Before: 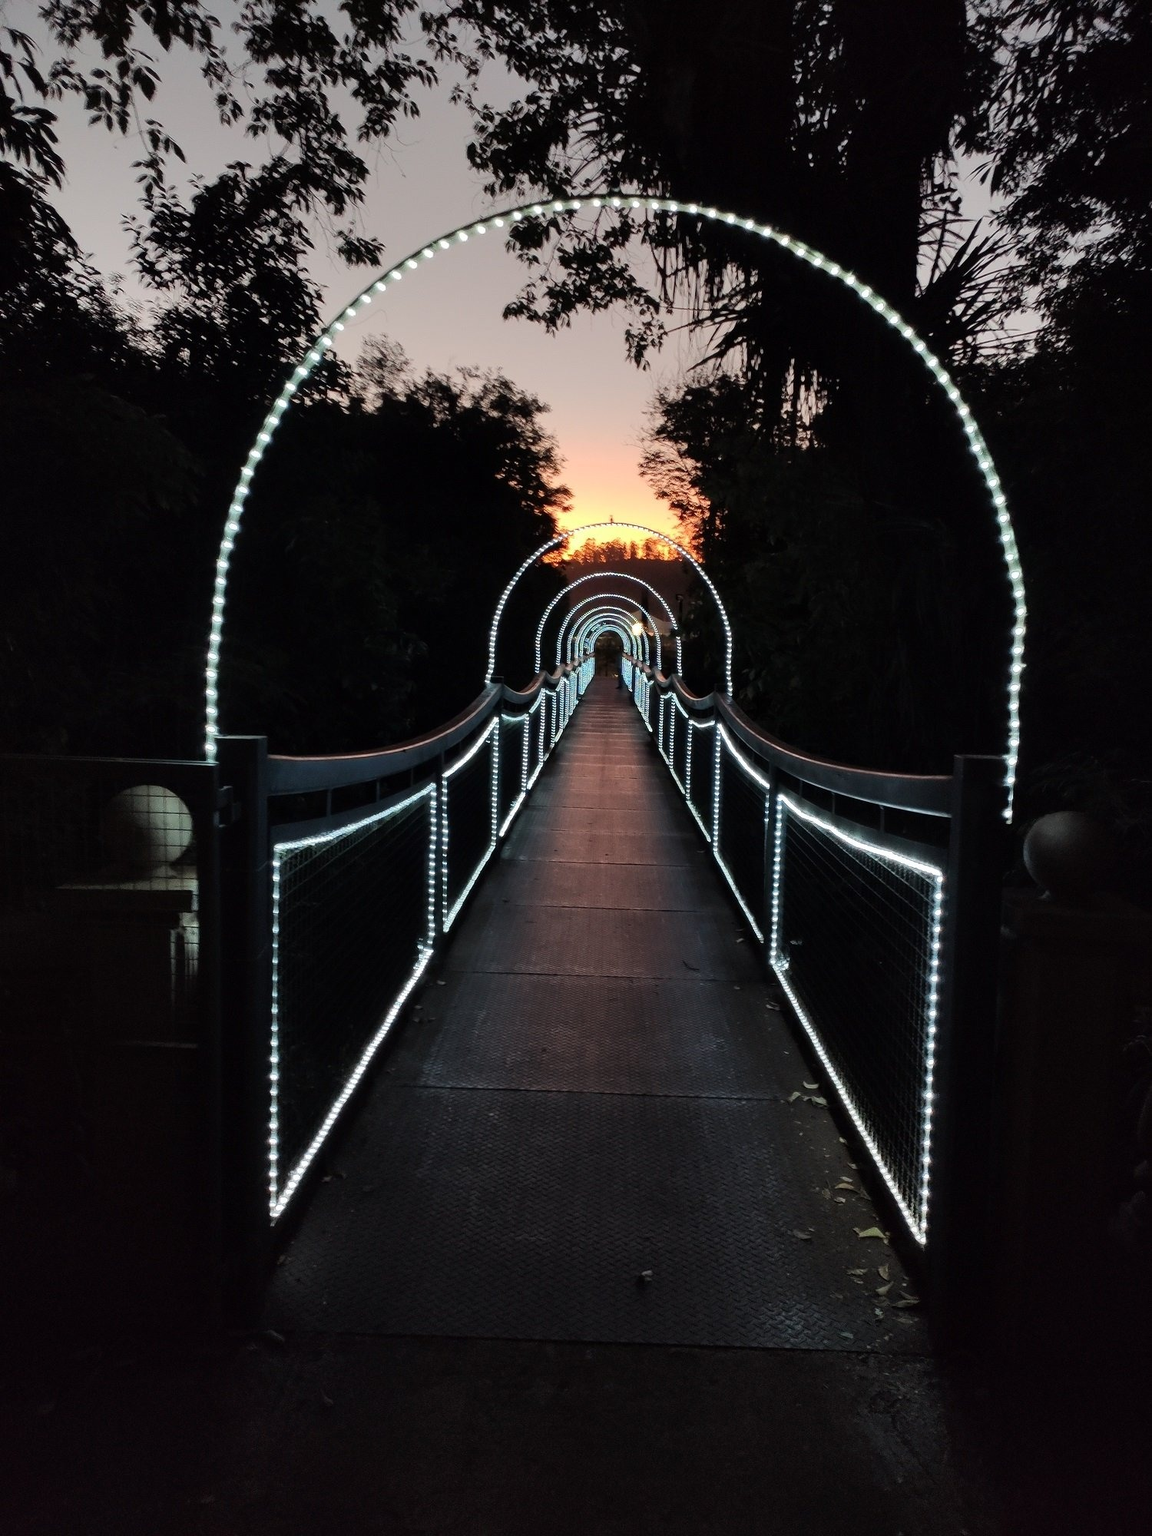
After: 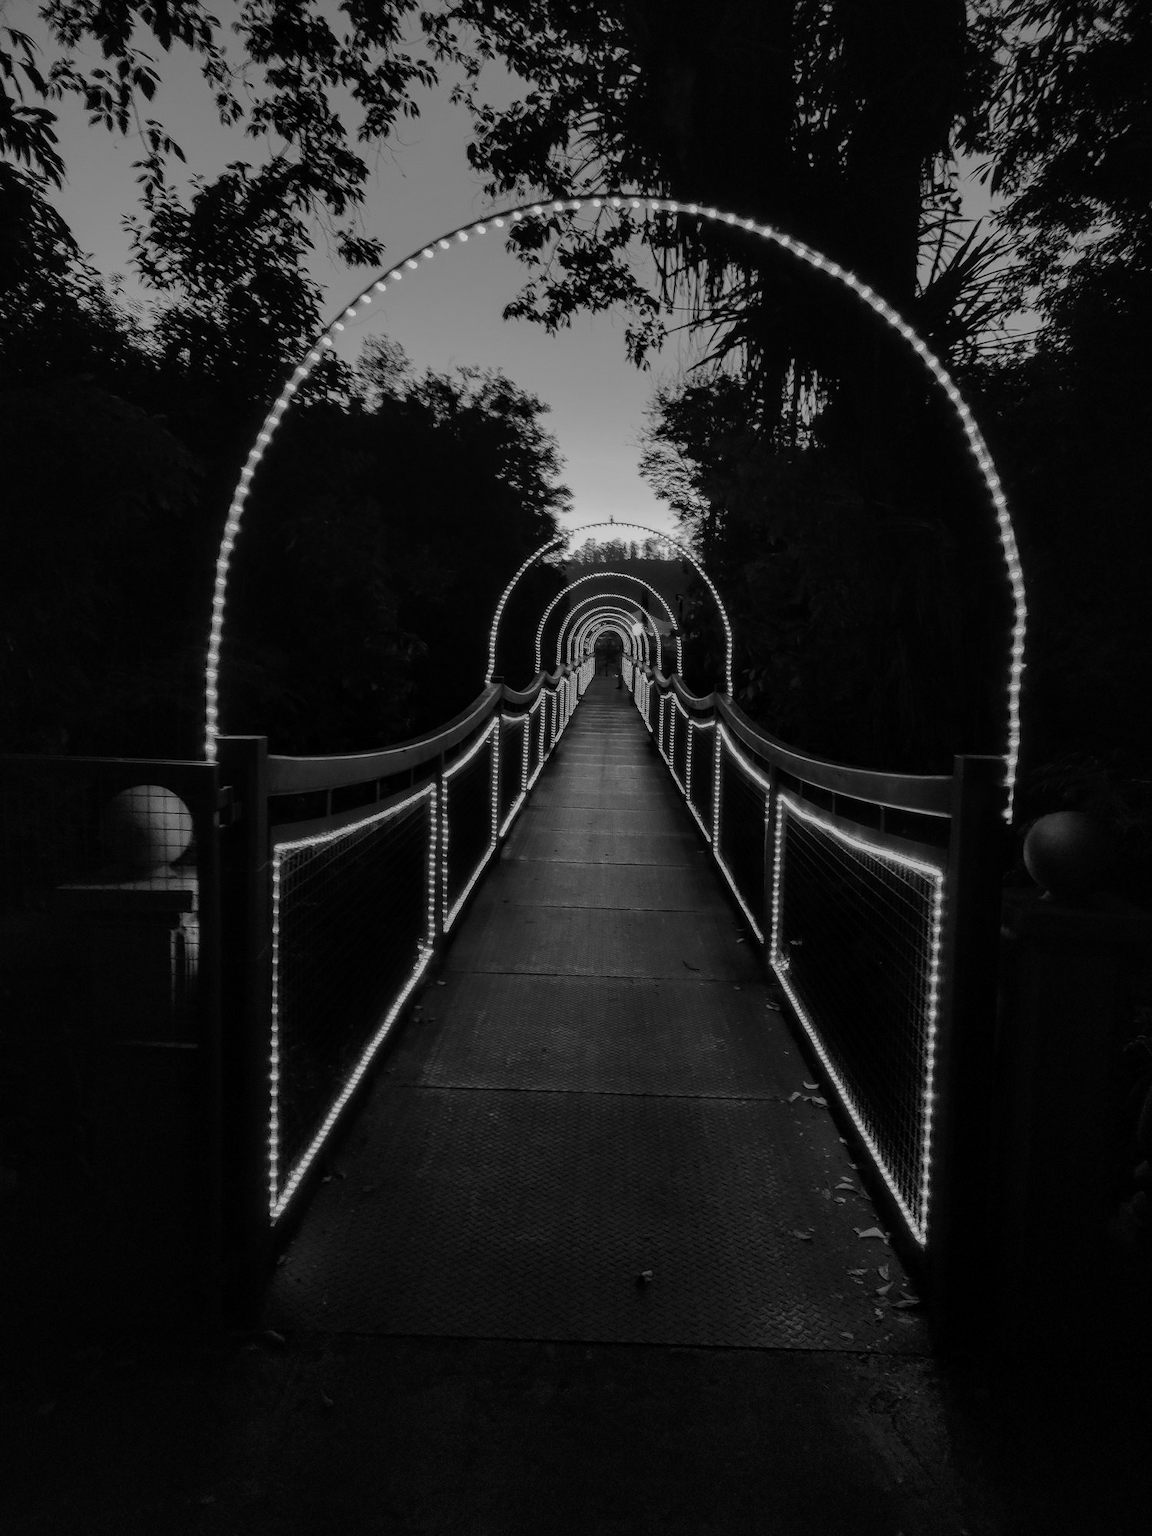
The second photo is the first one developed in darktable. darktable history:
monochrome: a 79.32, b 81.83, size 1.1
local contrast: on, module defaults
